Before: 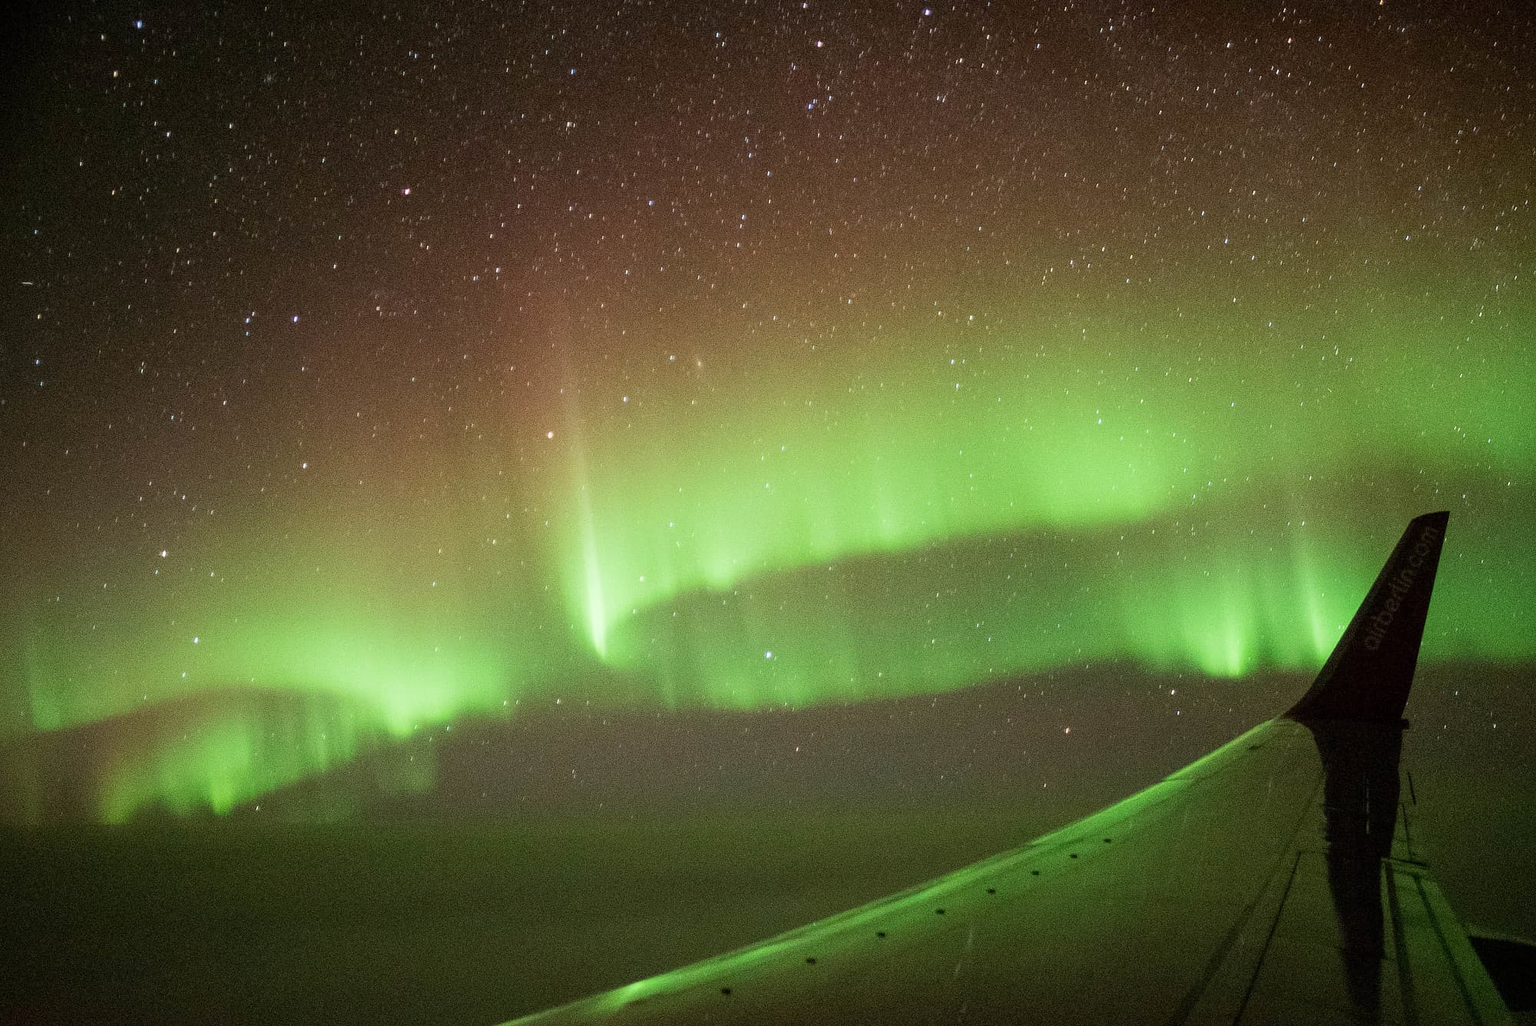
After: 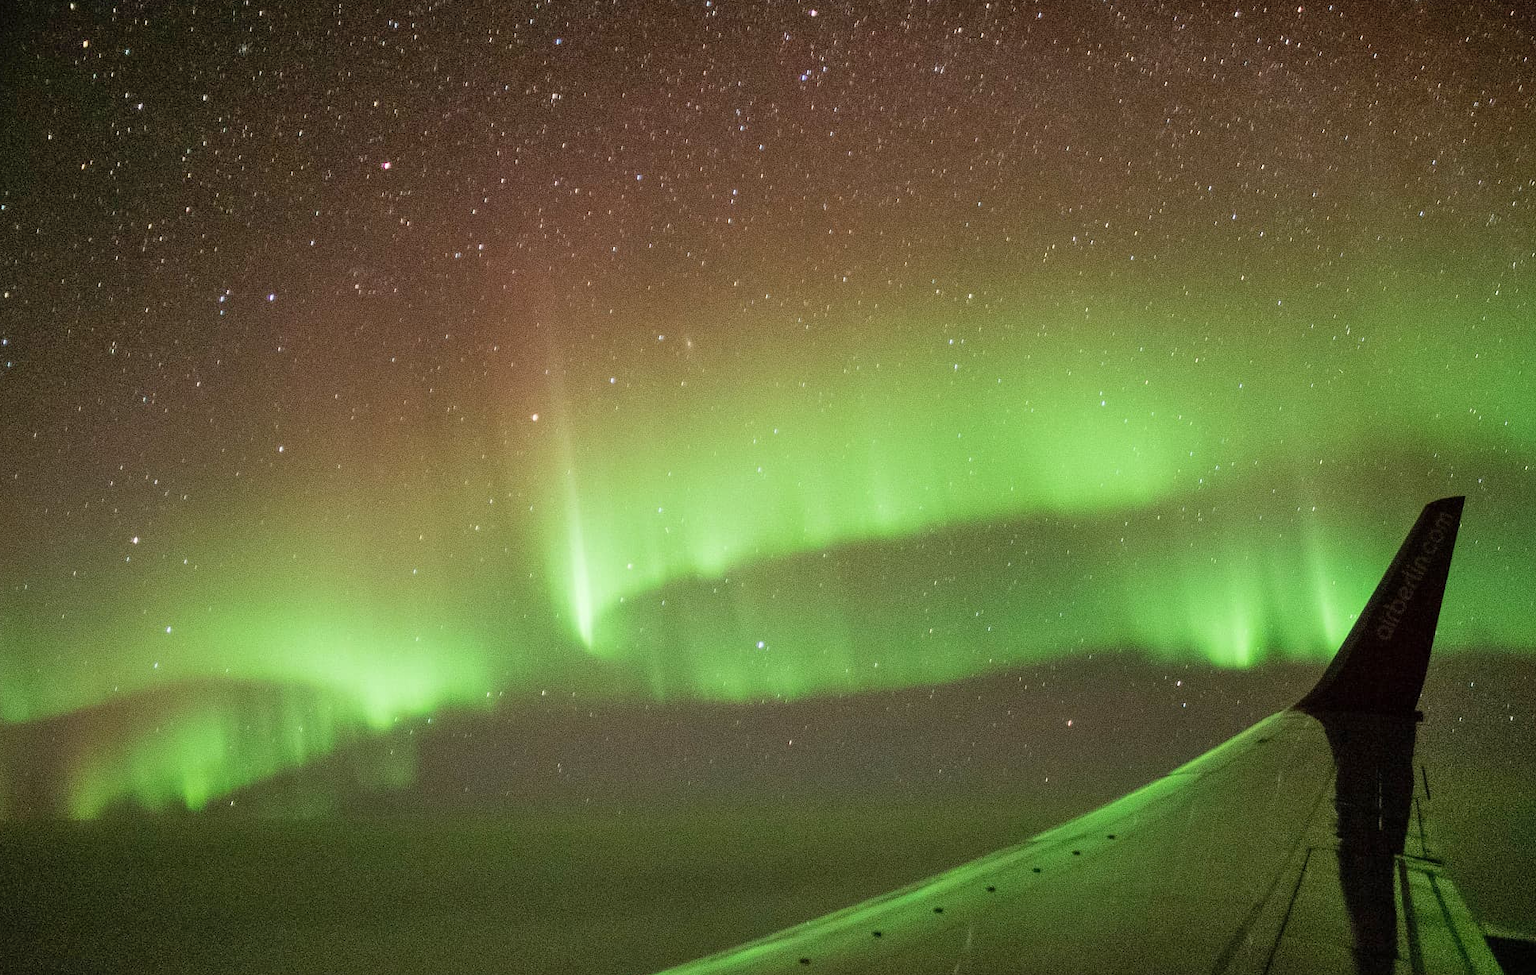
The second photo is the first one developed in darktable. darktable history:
shadows and highlights: shadows 51.82, highlights -28.57, soften with gaussian
crop: left 2.157%, top 3.091%, right 1.124%, bottom 4.937%
